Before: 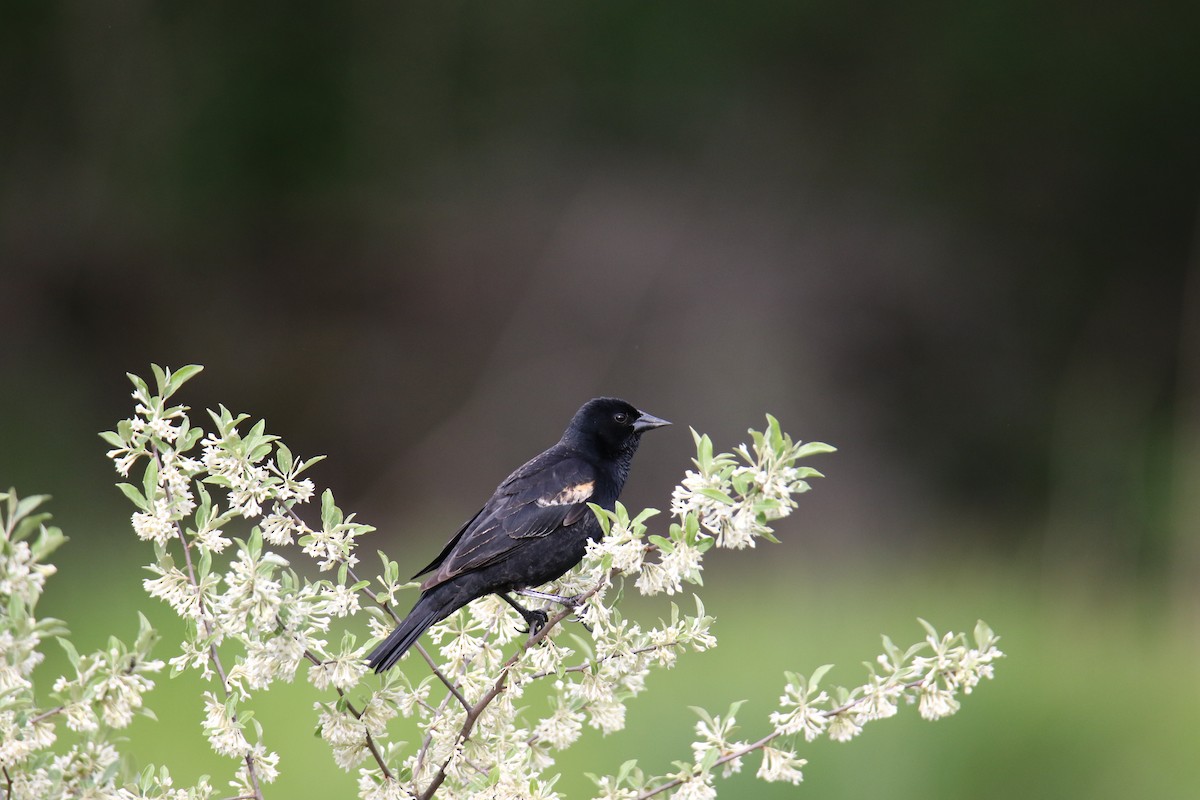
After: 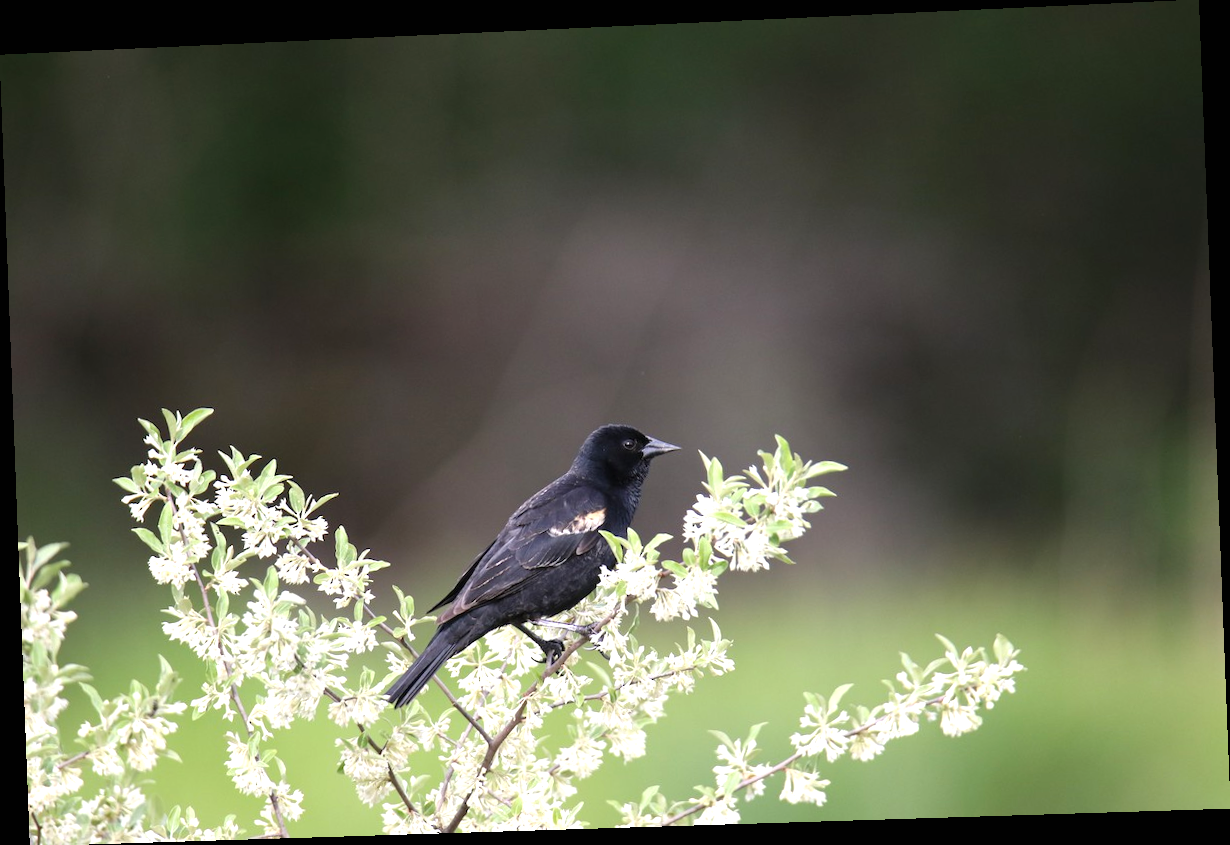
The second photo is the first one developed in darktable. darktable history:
exposure: black level correction 0, exposure 0.5 EV, compensate exposure bias true, compensate highlight preservation false
rotate and perspective: rotation -2.22°, lens shift (horizontal) -0.022, automatic cropping off
